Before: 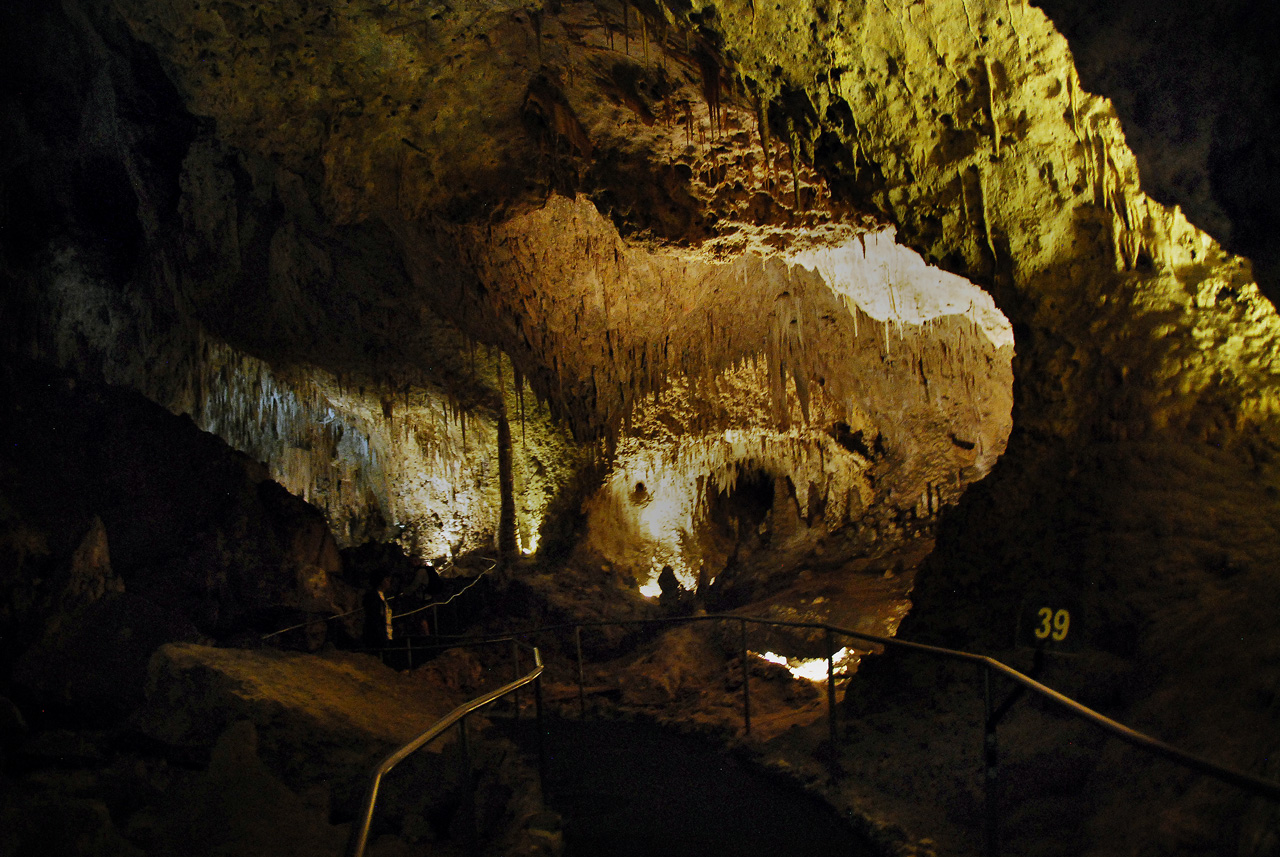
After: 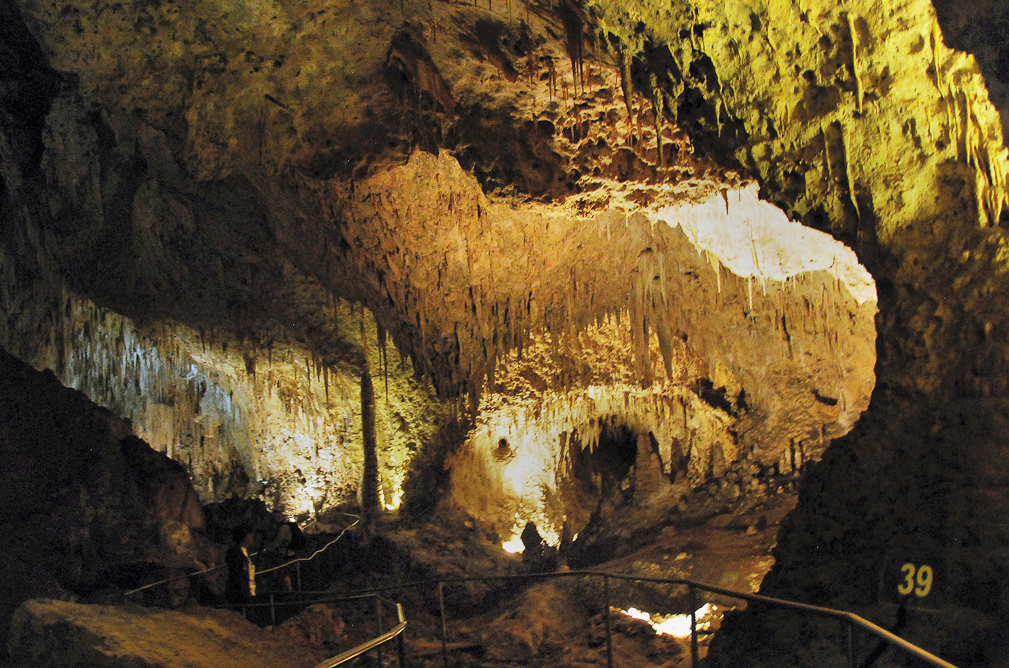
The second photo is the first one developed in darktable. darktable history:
contrast brightness saturation: contrast 0.102, brightness 0.3, saturation 0.147
crop and rotate: left 10.717%, top 5.14%, right 10.437%, bottom 16.81%
